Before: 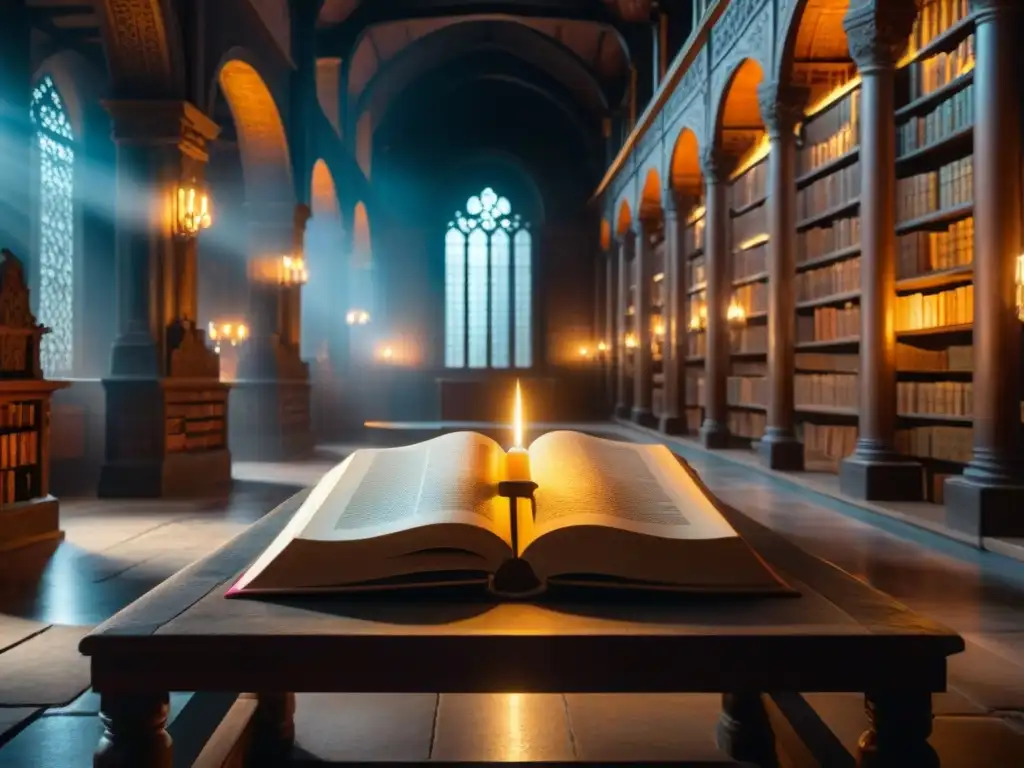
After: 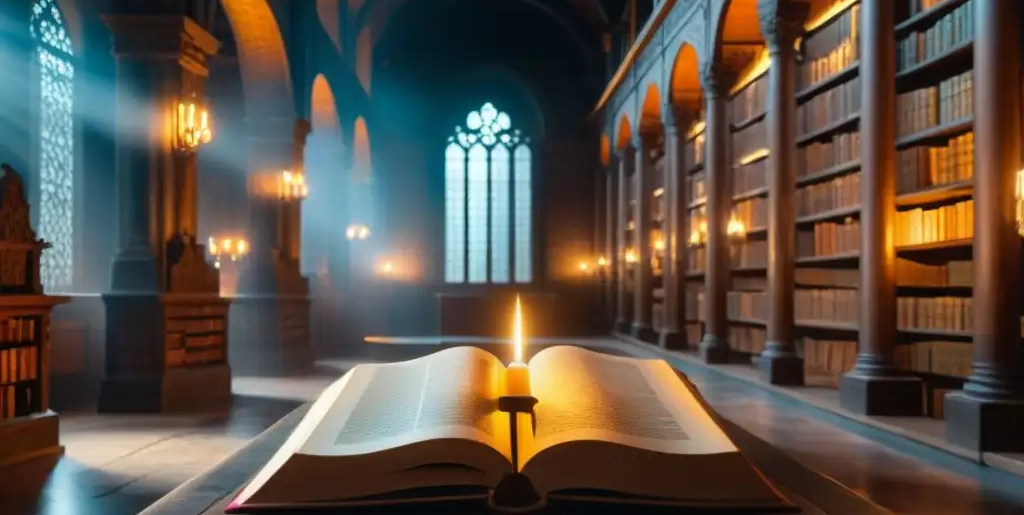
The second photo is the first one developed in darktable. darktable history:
crop: top 11.165%, bottom 21.7%
